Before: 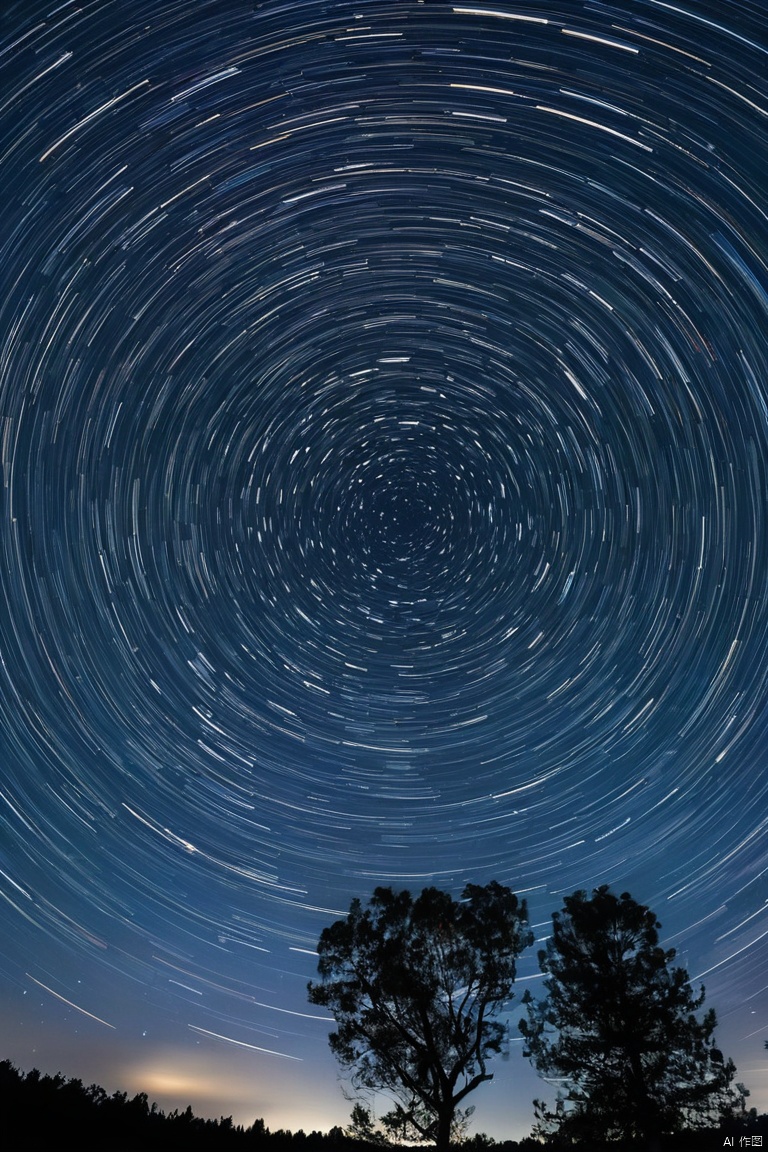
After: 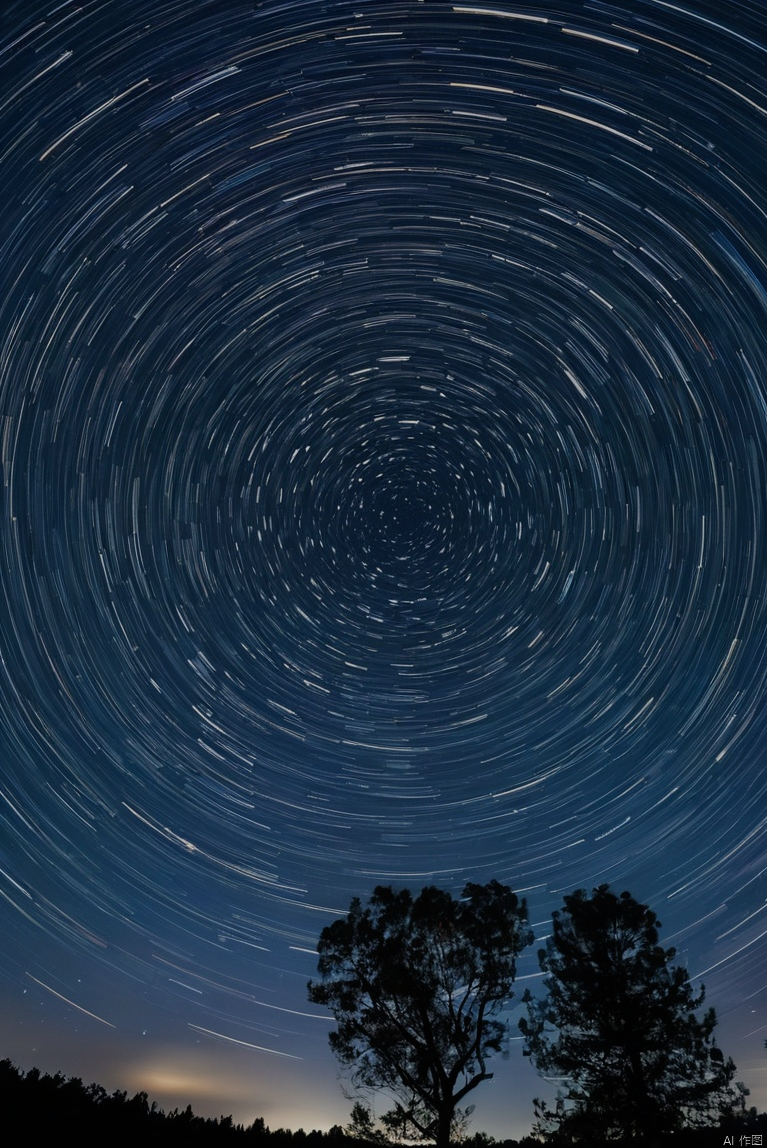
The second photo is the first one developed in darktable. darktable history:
exposure: exposure -0.585 EV, compensate exposure bias true, compensate highlight preservation false
crop: top 0.156%, bottom 0.163%
tone equalizer: -8 EV -0.001 EV, -7 EV 0.002 EV, -6 EV -0.004 EV, -5 EV -0.014 EV, -4 EV -0.061 EV, -3 EV -0.225 EV, -2 EV -0.269 EV, -1 EV 0.104 EV, +0 EV 0.304 EV, mask exposure compensation -0.511 EV
